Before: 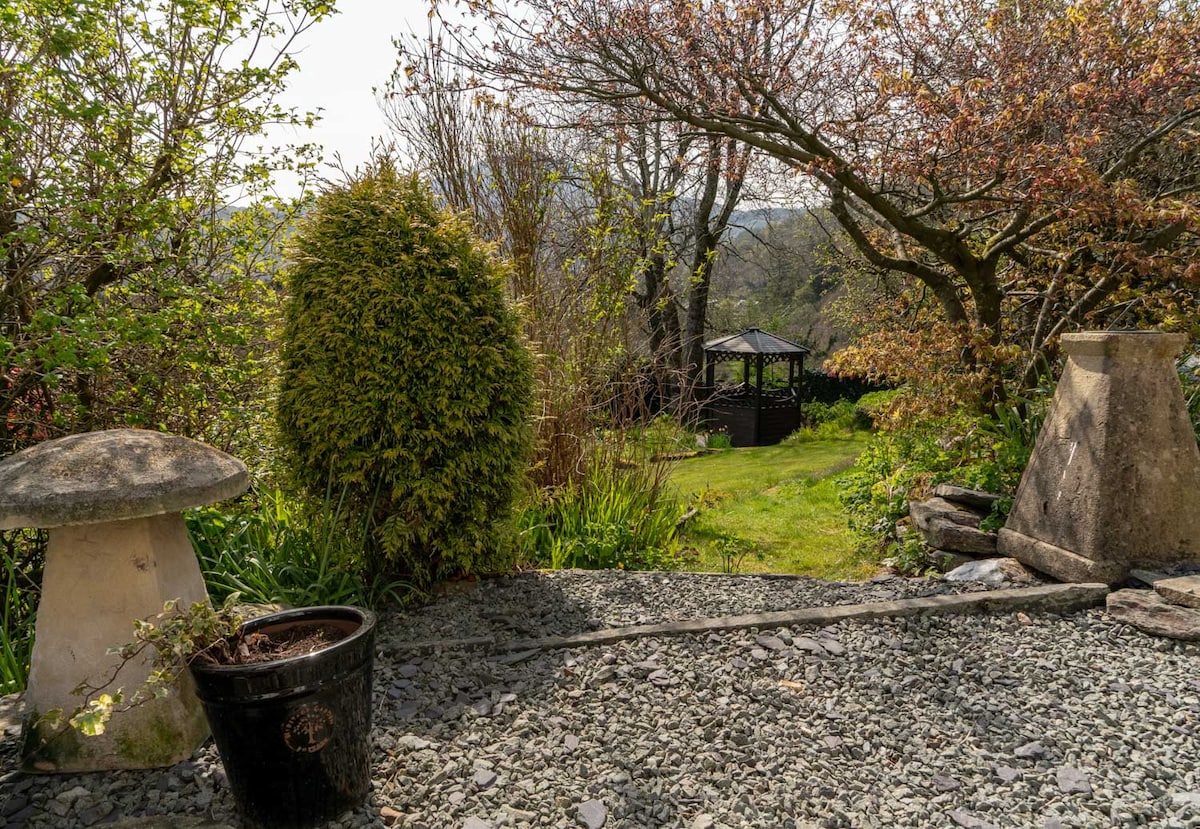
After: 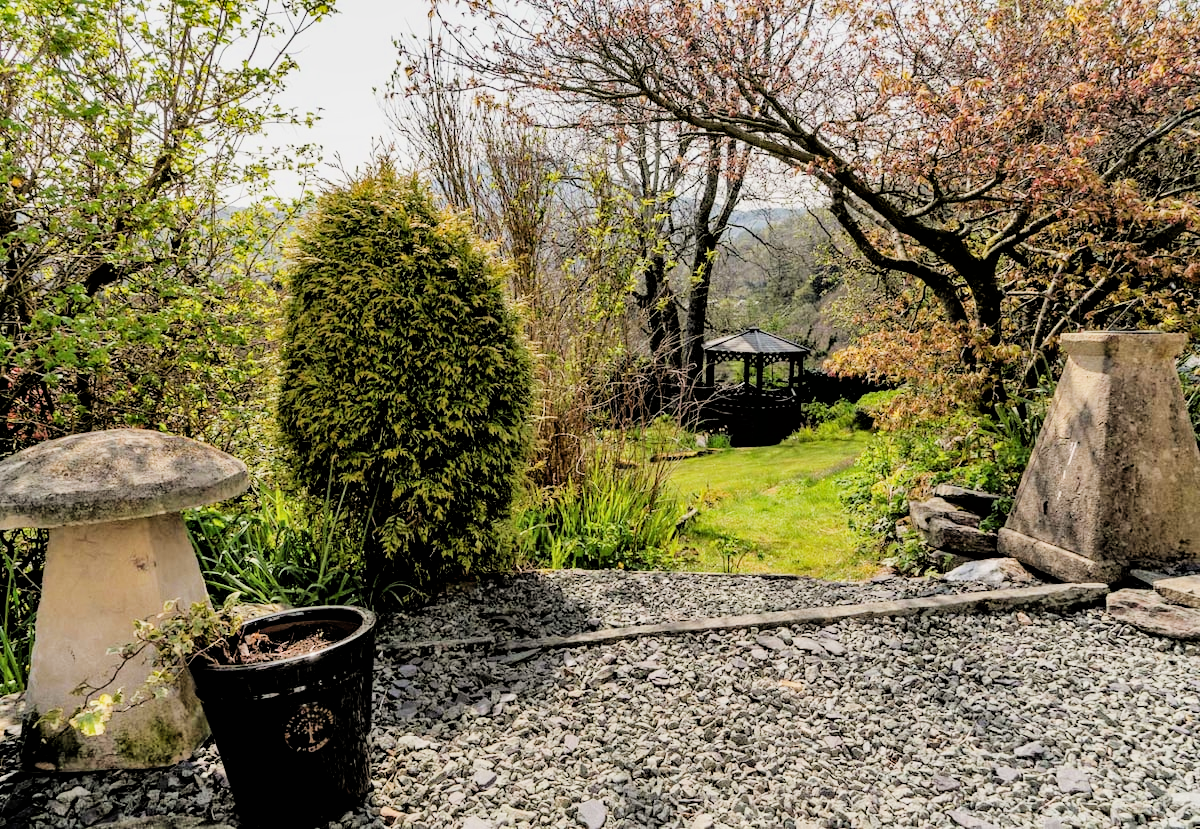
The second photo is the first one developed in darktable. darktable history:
filmic rgb: black relative exposure -2.78 EV, white relative exposure 4.56 EV, threshold 2.99 EV, hardness 1.76, contrast 1.254, enable highlight reconstruction true
shadows and highlights: low approximation 0.01, soften with gaussian
exposure: exposure 1 EV, compensate exposure bias true, compensate highlight preservation false
